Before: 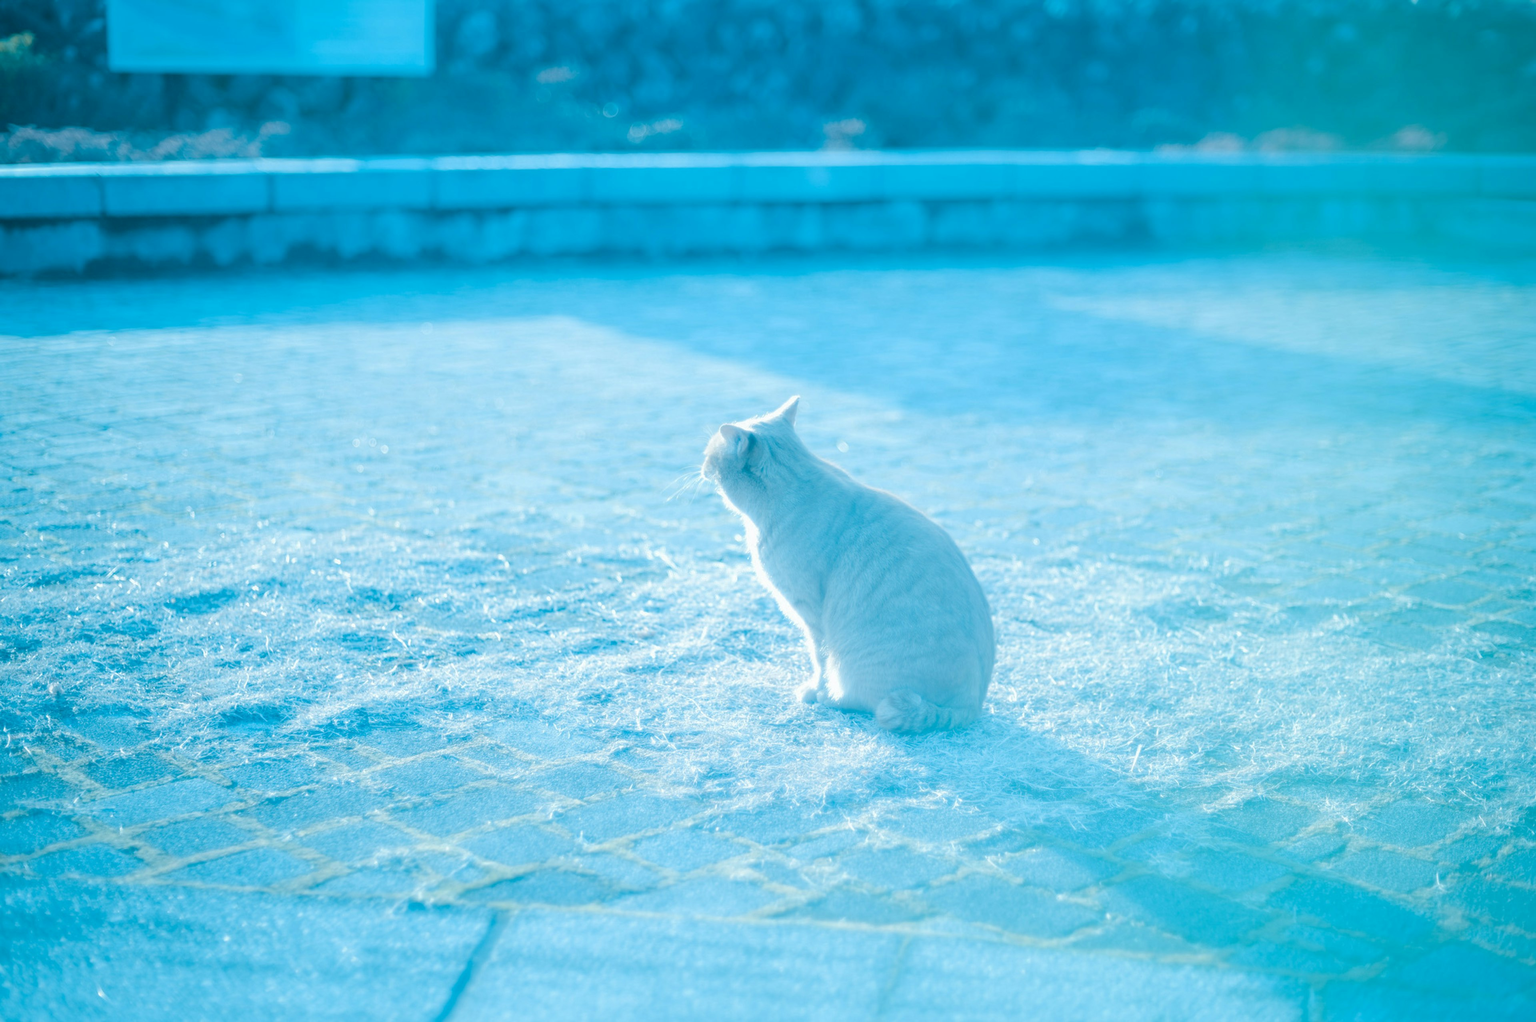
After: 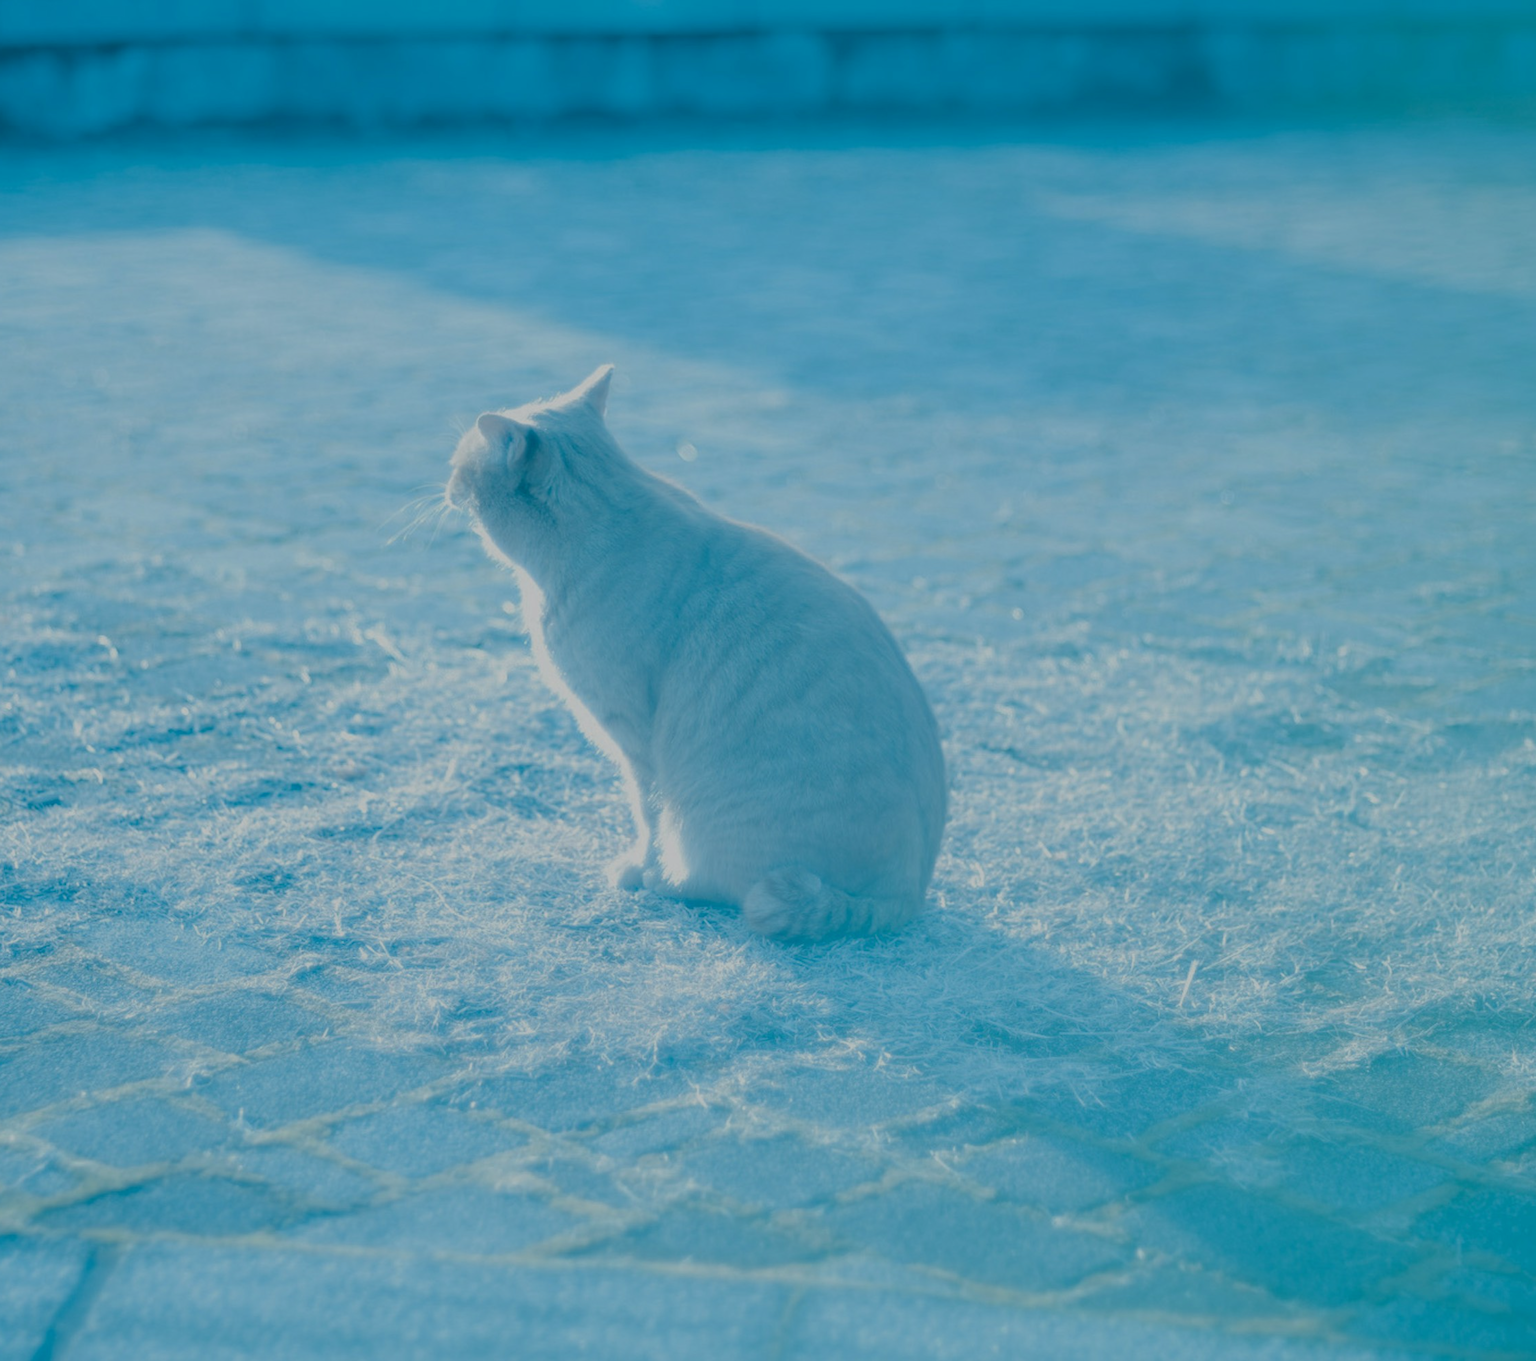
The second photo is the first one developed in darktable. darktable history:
exposure: exposure -0.971 EV, compensate highlight preservation false
crop and rotate: left 28.674%, top 17.873%, right 12.753%, bottom 4.085%
